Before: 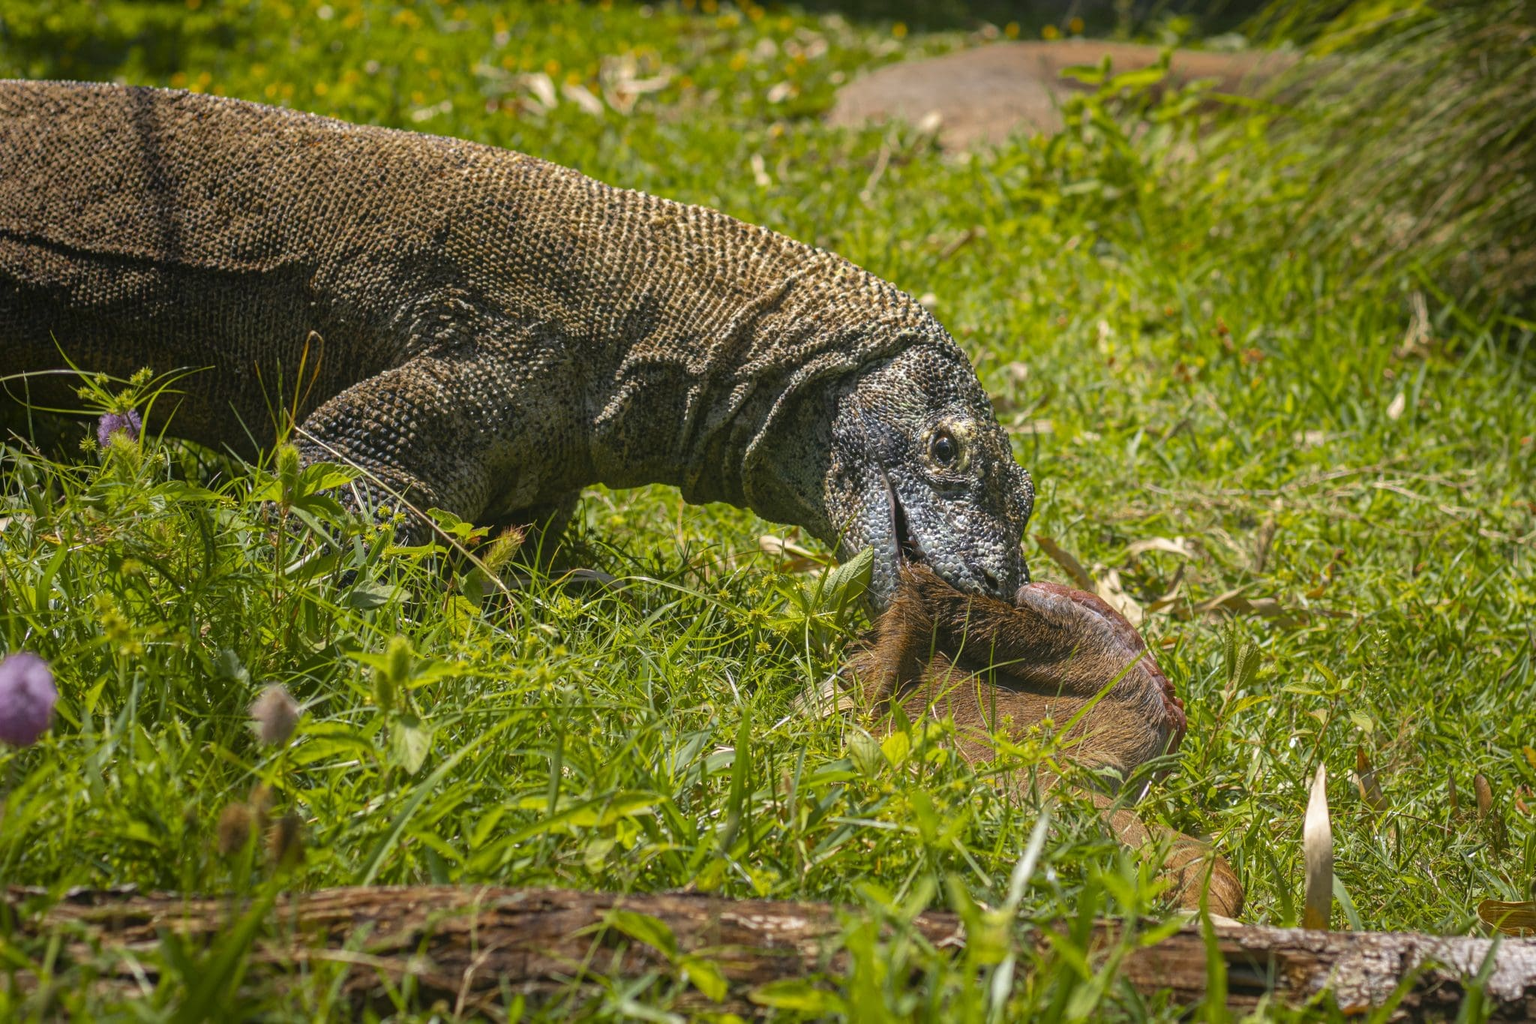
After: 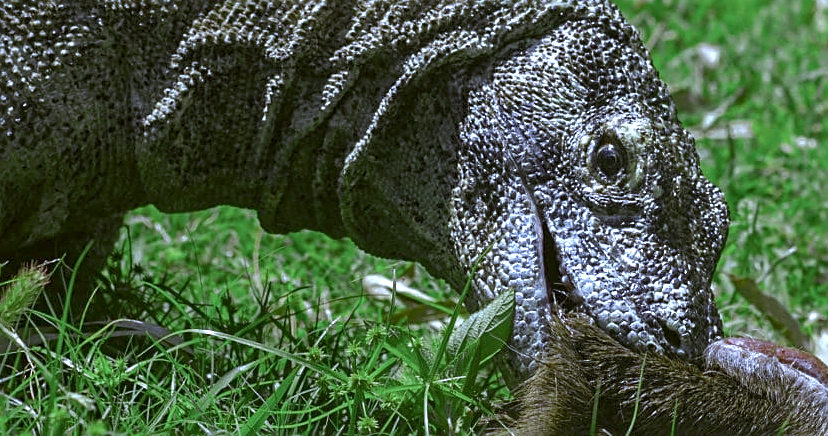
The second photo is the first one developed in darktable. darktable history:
color correction: highlights a* -1.43, highlights b* 10.12, shadows a* 0.395, shadows b* 19.35
crop: left 31.751%, top 32.172%, right 27.8%, bottom 35.83%
exposure: black level correction 0.001, exposure -0.2 EV, compensate highlight preservation false
white balance: red 0.766, blue 1.537
local contrast: mode bilateral grid, contrast 20, coarseness 50, detail 120%, midtone range 0.2
sharpen: on, module defaults
color zones: curves: ch0 [(0, 0.466) (0.128, 0.466) (0.25, 0.5) (0.375, 0.456) (0.5, 0.5) (0.625, 0.5) (0.737, 0.652) (0.875, 0.5)]; ch1 [(0, 0.603) (0.125, 0.618) (0.261, 0.348) (0.372, 0.353) (0.497, 0.363) (0.611, 0.45) (0.731, 0.427) (0.875, 0.518) (0.998, 0.652)]; ch2 [(0, 0.559) (0.125, 0.451) (0.253, 0.564) (0.37, 0.578) (0.5, 0.466) (0.625, 0.471) (0.731, 0.471) (0.88, 0.485)]
